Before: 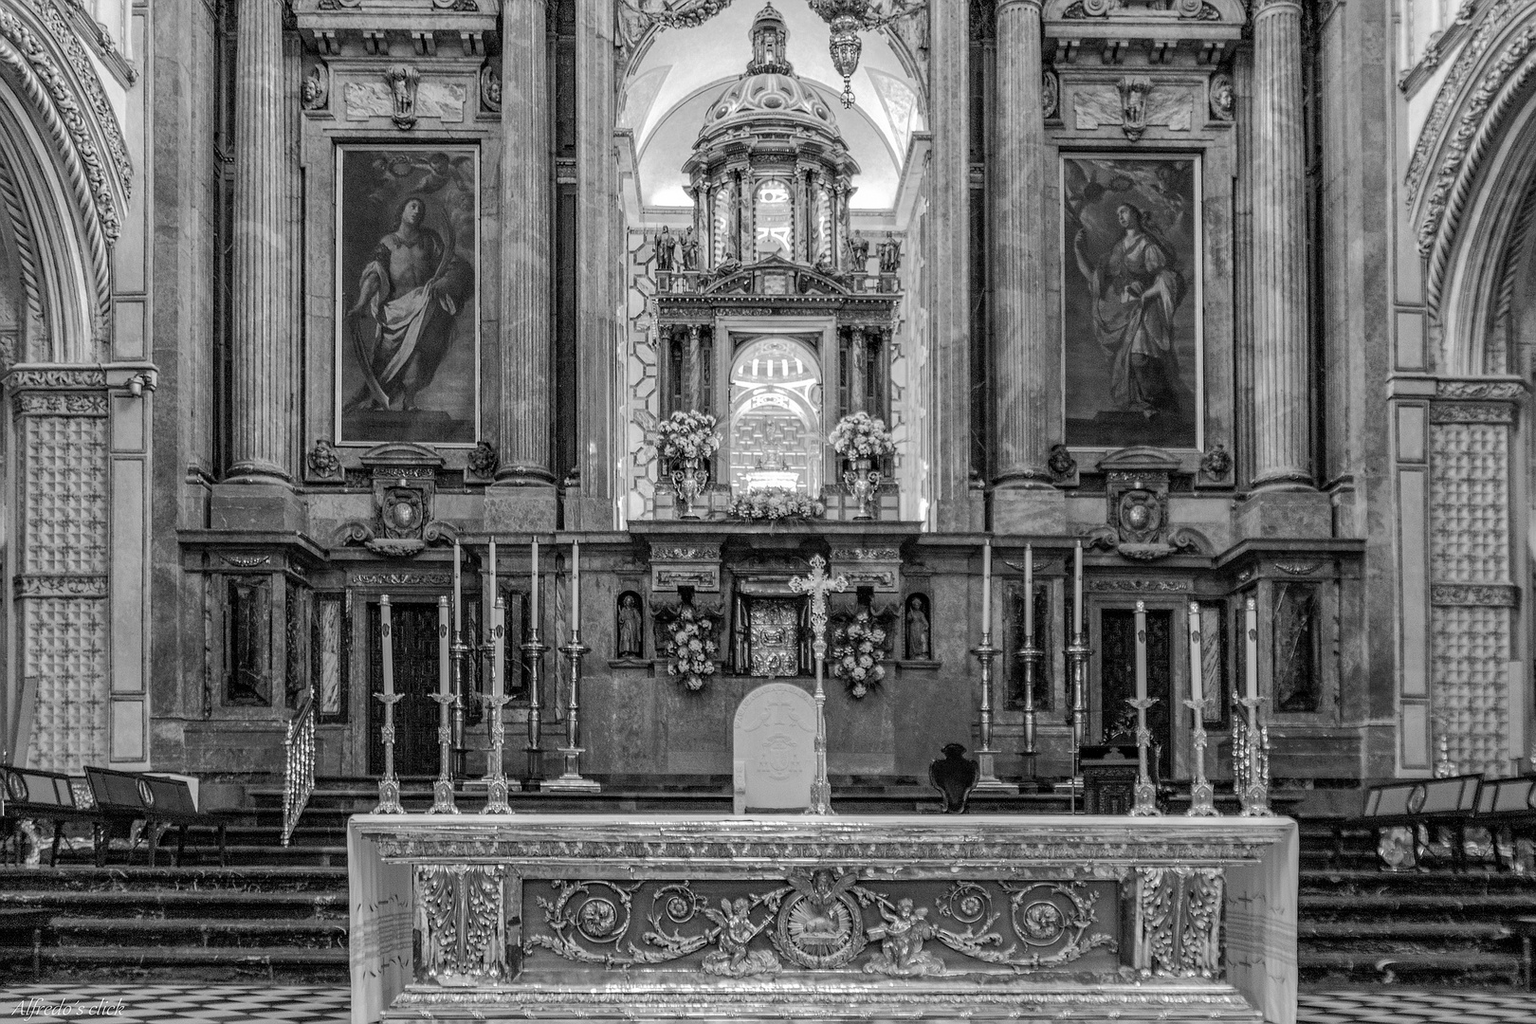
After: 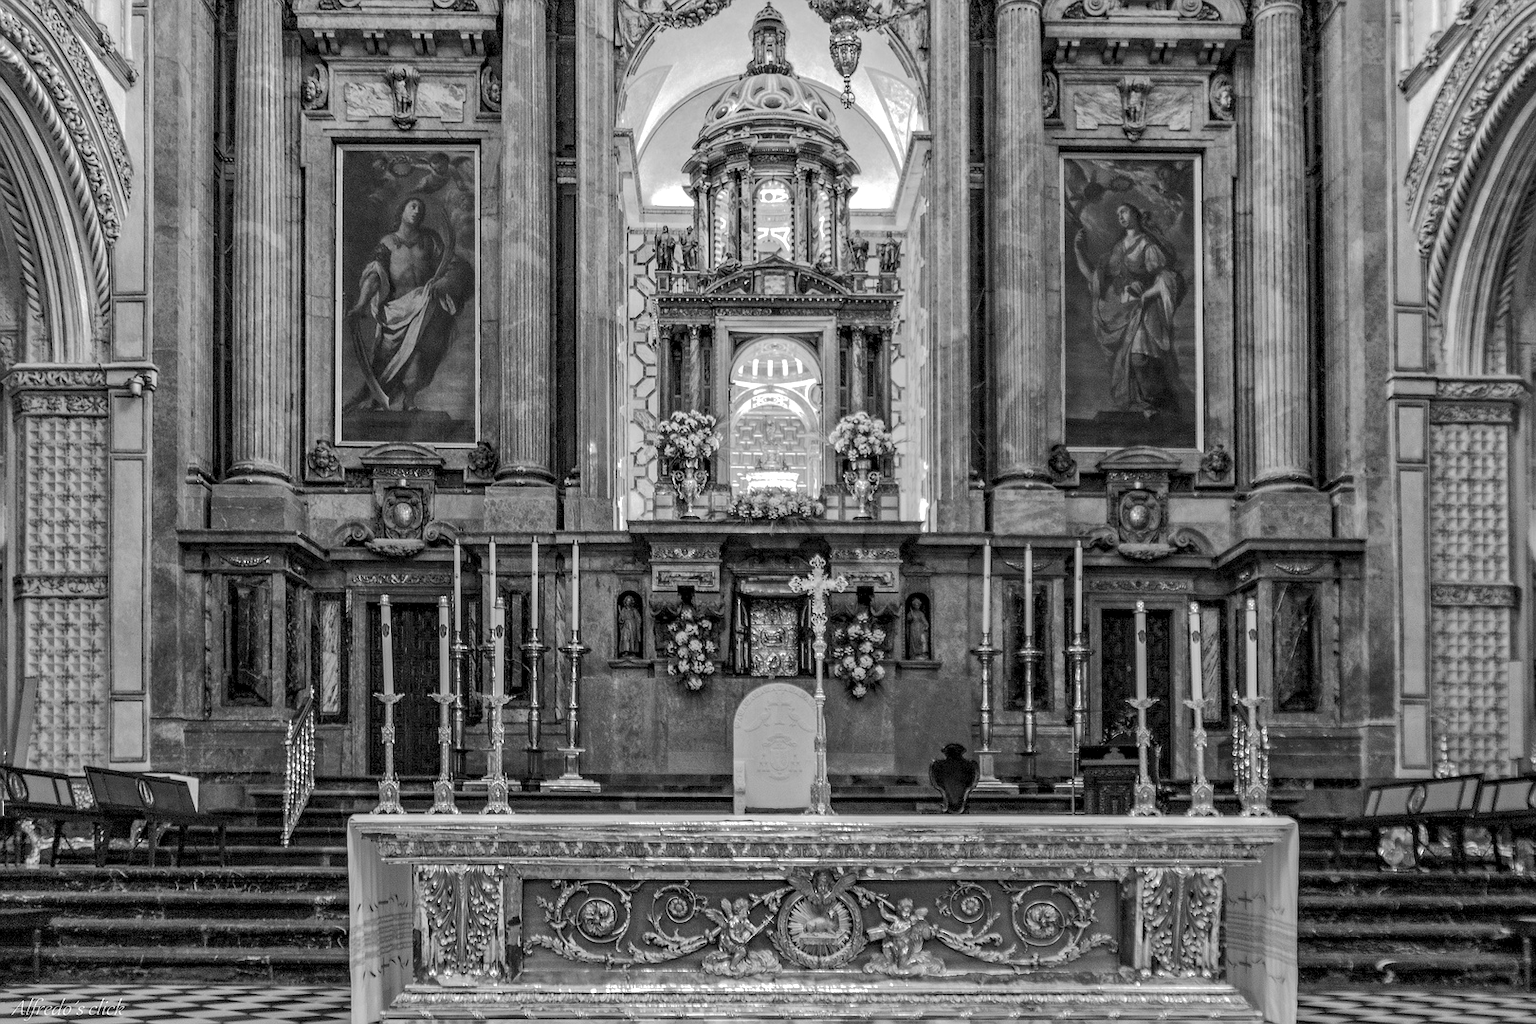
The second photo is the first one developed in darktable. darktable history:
contrast brightness saturation: saturation -0.054
contrast equalizer: y [[0.5, 0.5, 0.544, 0.569, 0.5, 0.5], [0.5 ×6], [0.5 ×6], [0 ×6], [0 ×6]]
tone curve: curves: ch0 [(0, 0) (0.003, 0.032) (0.011, 0.04) (0.025, 0.058) (0.044, 0.084) (0.069, 0.107) (0.1, 0.13) (0.136, 0.158) (0.177, 0.193) (0.224, 0.236) (0.277, 0.283) (0.335, 0.335) (0.399, 0.399) (0.468, 0.467) (0.543, 0.533) (0.623, 0.612) (0.709, 0.698) (0.801, 0.776) (0.898, 0.848) (1, 1)], preserve colors none
